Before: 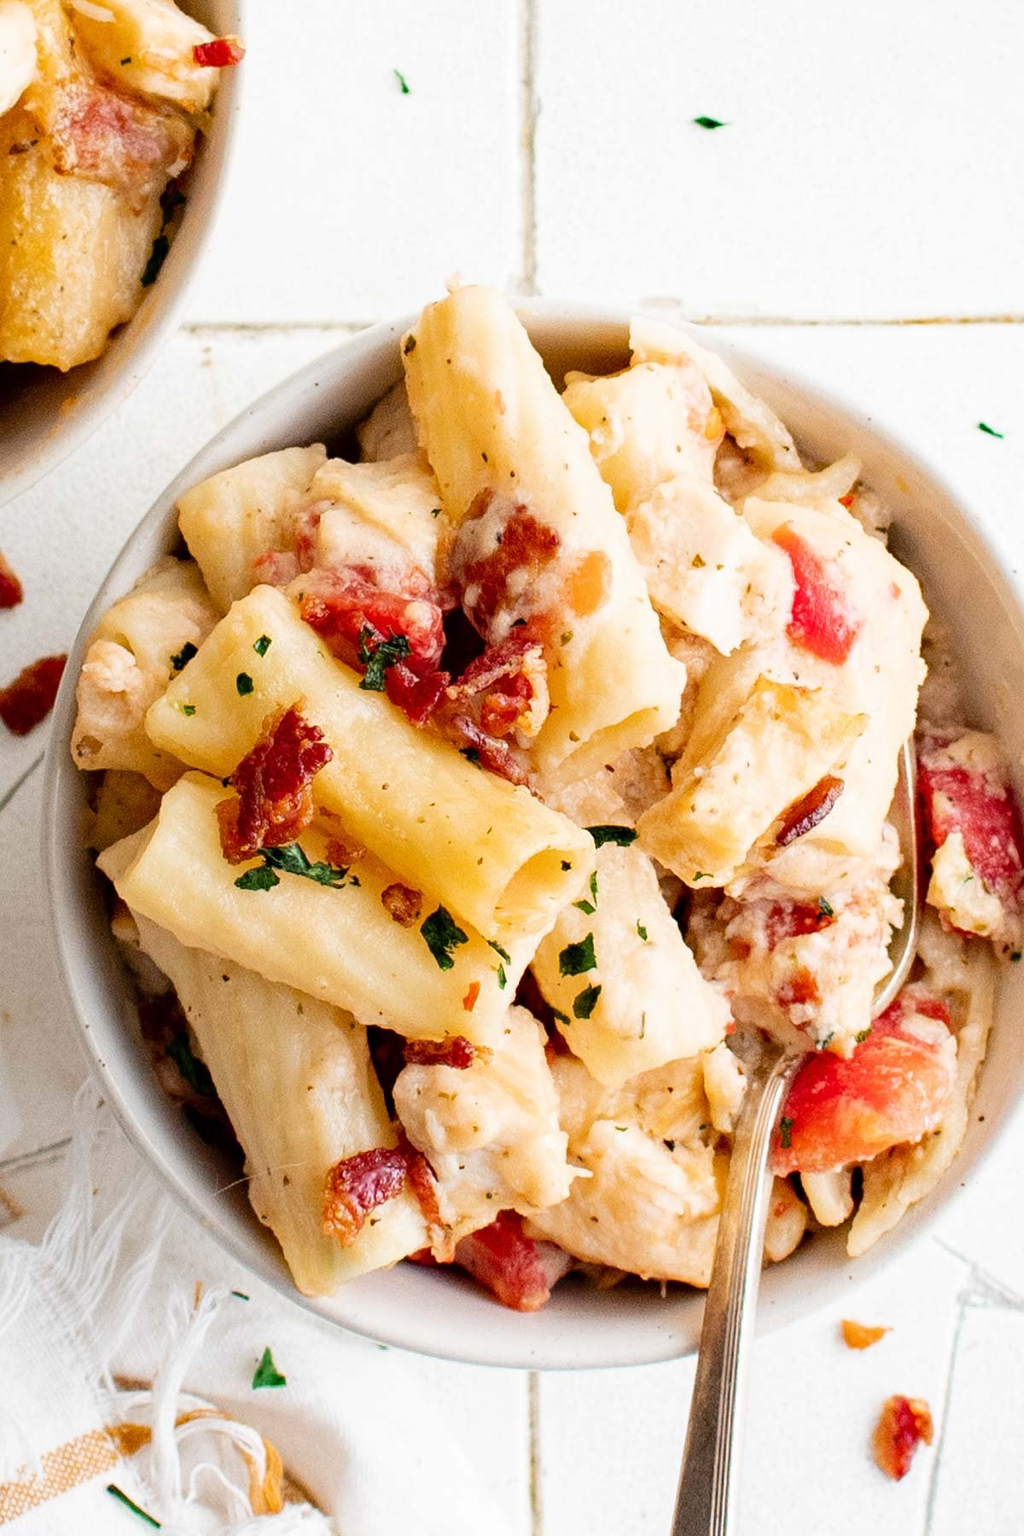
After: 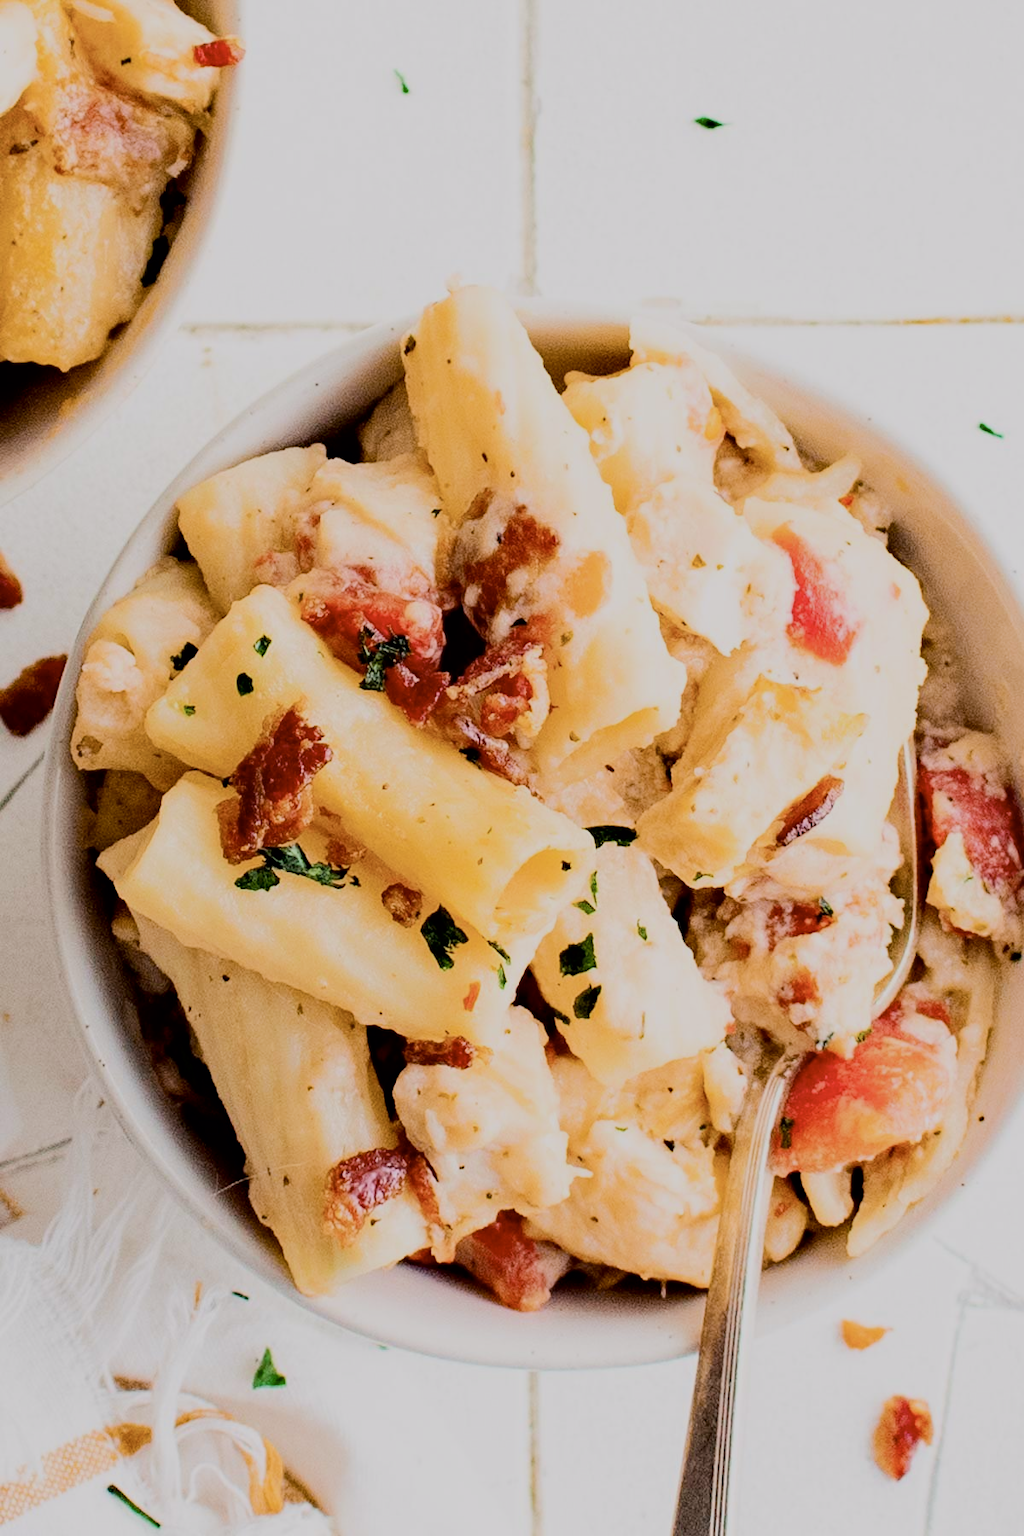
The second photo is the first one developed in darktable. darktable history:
filmic rgb: black relative exposure -7.65 EV, white relative exposure 4.56 EV, hardness 3.61
tone curve: curves: ch0 [(0, 0) (0.052, 0.018) (0.236, 0.207) (0.41, 0.417) (0.485, 0.518) (0.54, 0.584) (0.625, 0.666) (0.845, 0.828) (0.994, 0.964)]; ch1 [(0, 0) (0.136, 0.146) (0.317, 0.34) (0.382, 0.408) (0.434, 0.441) (0.472, 0.479) (0.498, 0.501) (0.557, 0.558) (0.616, 0.59) (0.739, 0.7) (1, 1)]; ch2 [(0, 0) (0.352, 0.403) (0.447, 0.466) (0.482, 0.482) (0.528, 0.526) (0.586, 0.577) (0.618, 0.621) (0.785, 0.747) (1, 1)], color space Lab, independent channels, preserve colors none
haze removal: compatibility mode true, adaptive false
